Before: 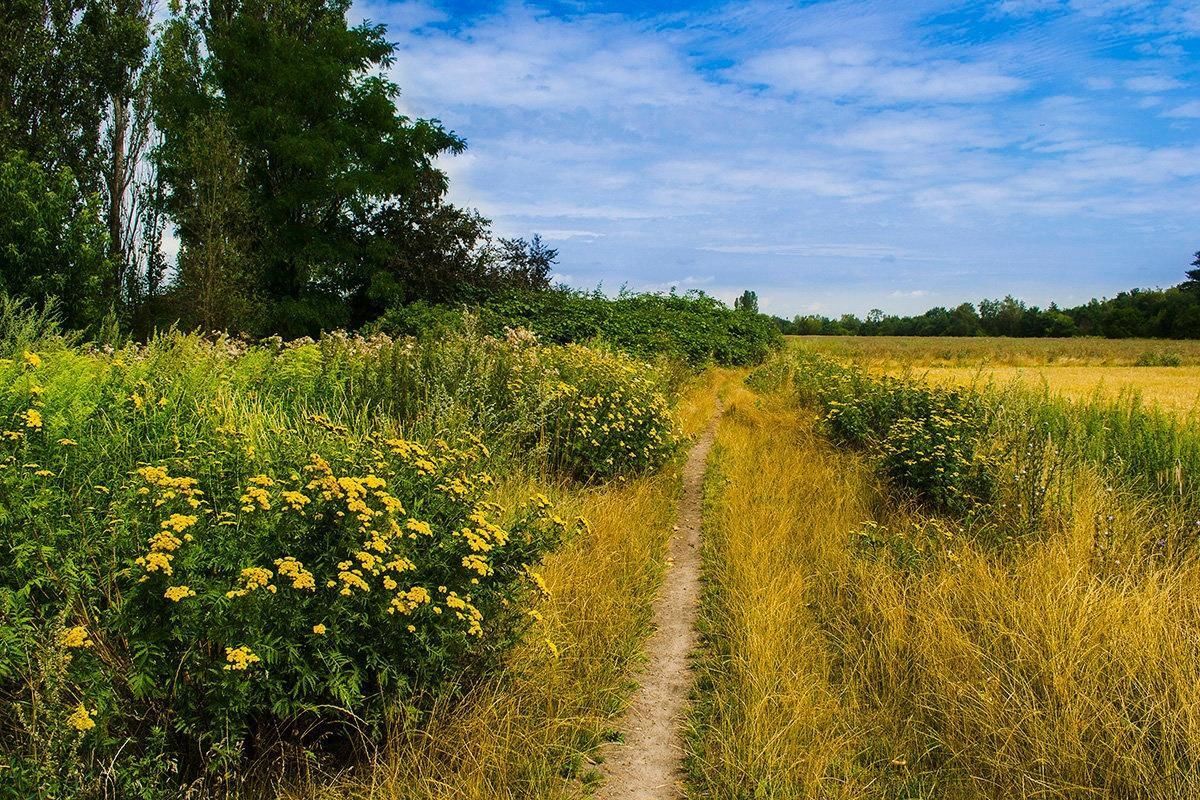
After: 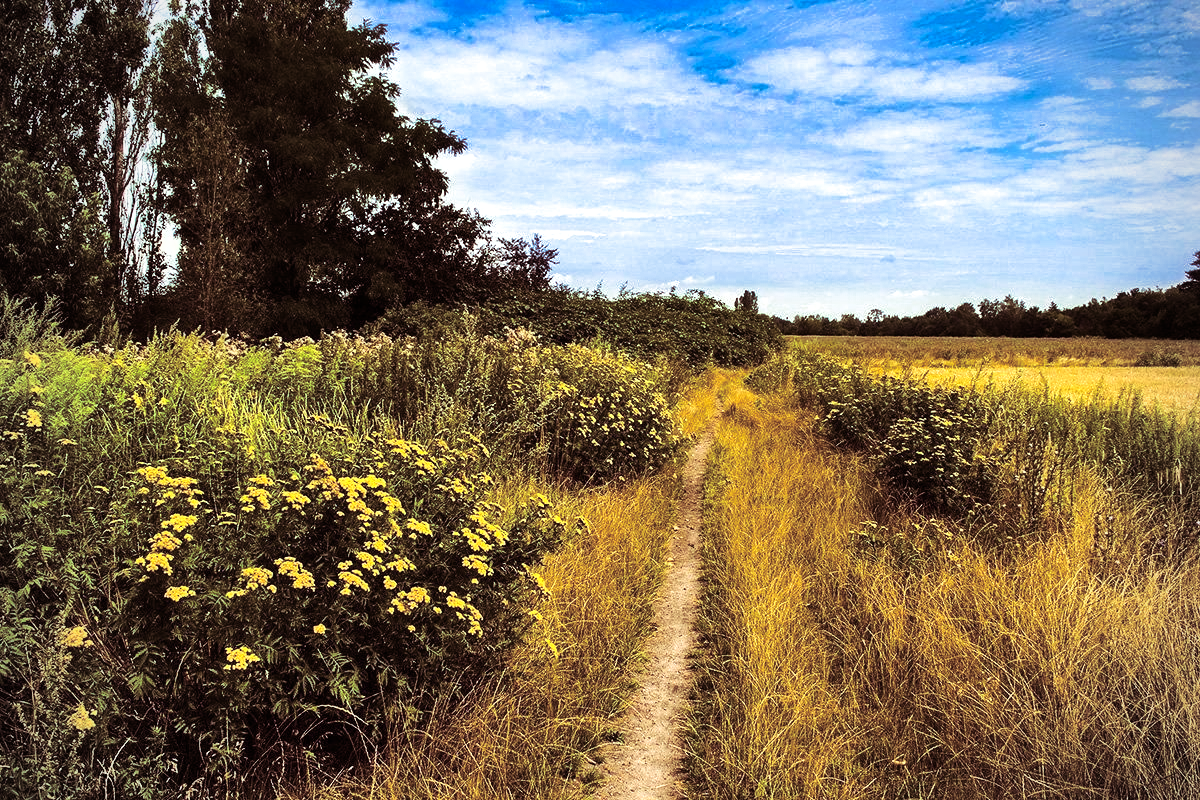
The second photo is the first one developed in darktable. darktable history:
vignetting: fall-off radius 60.92%
split-toning: on, module defaults
tone equalizer: -8 EV -0.75 EV, -7 EV -0.7 EV, -6 EV -0.6 EV, -5 EV -0.4 EV, -3 EV 0.4 EV, -2 EV 0.6 EV, -1 EV 0.7 EV, +0 EV 0.75 EV, edges refinement/feathering 500, mask exposure compensation -1.57 EV, preserve details no
shadows and highlights: low approximation 0.01, soften with gaussian
